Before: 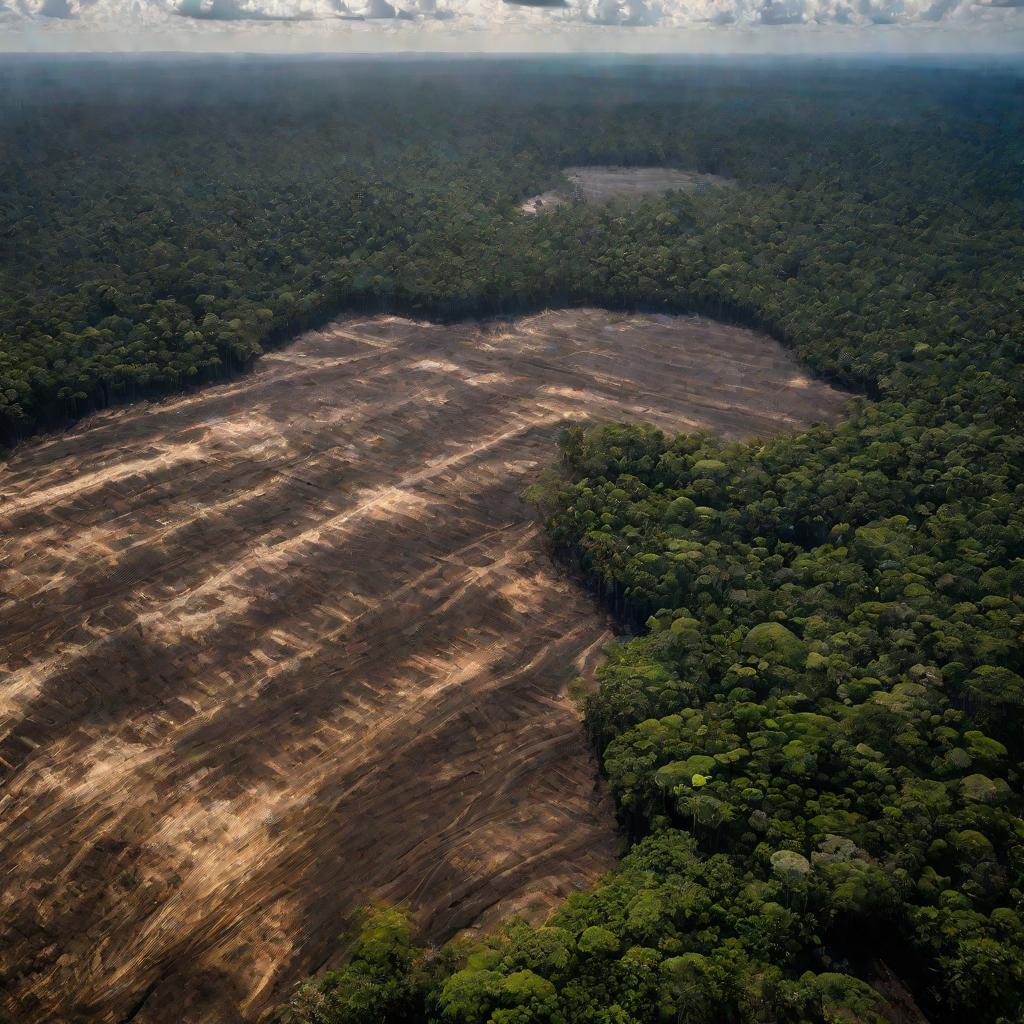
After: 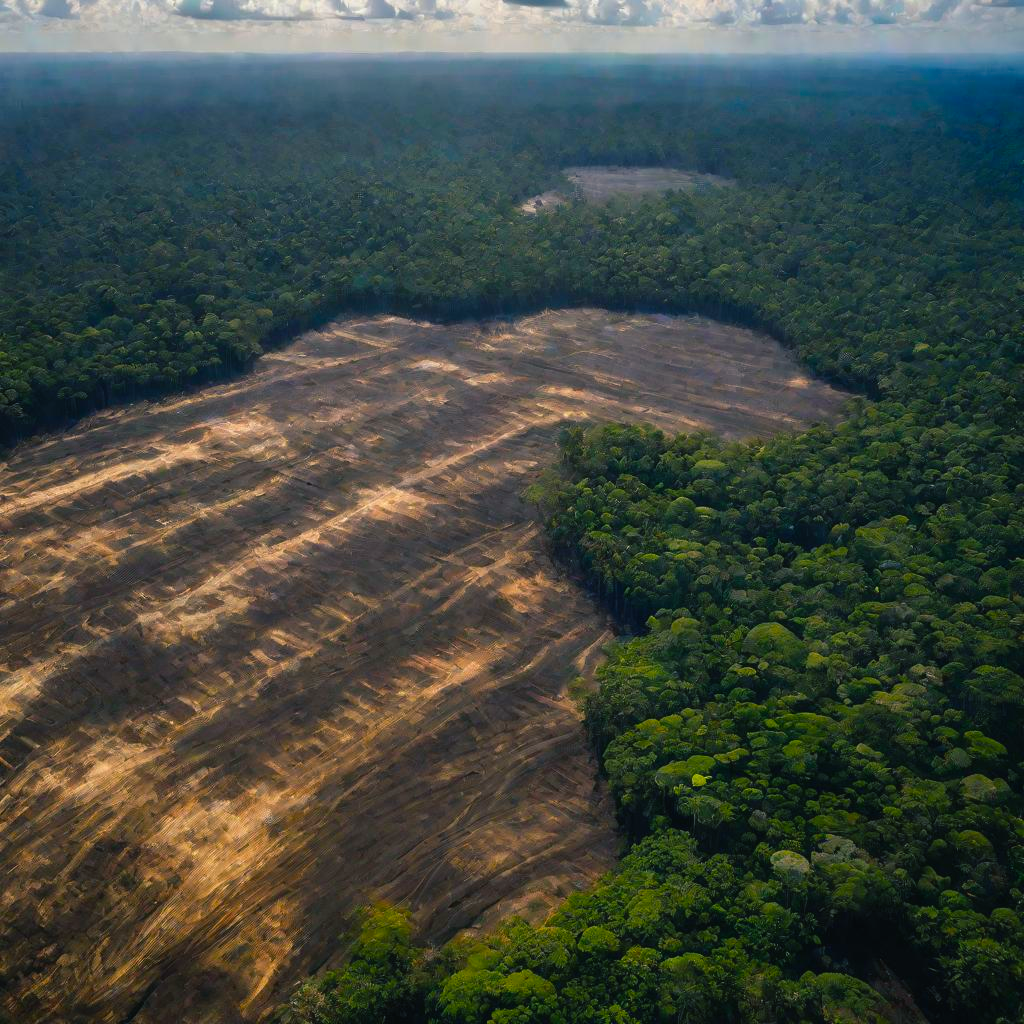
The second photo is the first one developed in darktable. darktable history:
color balance rgb: shadows lift › chroma 7.155%, shadows lift › hue 244.17°, global offset › luminance 0.255%, linear chroma grading › global chroma 14.6%, perceptual saturation grading › global saturation 19.803%
